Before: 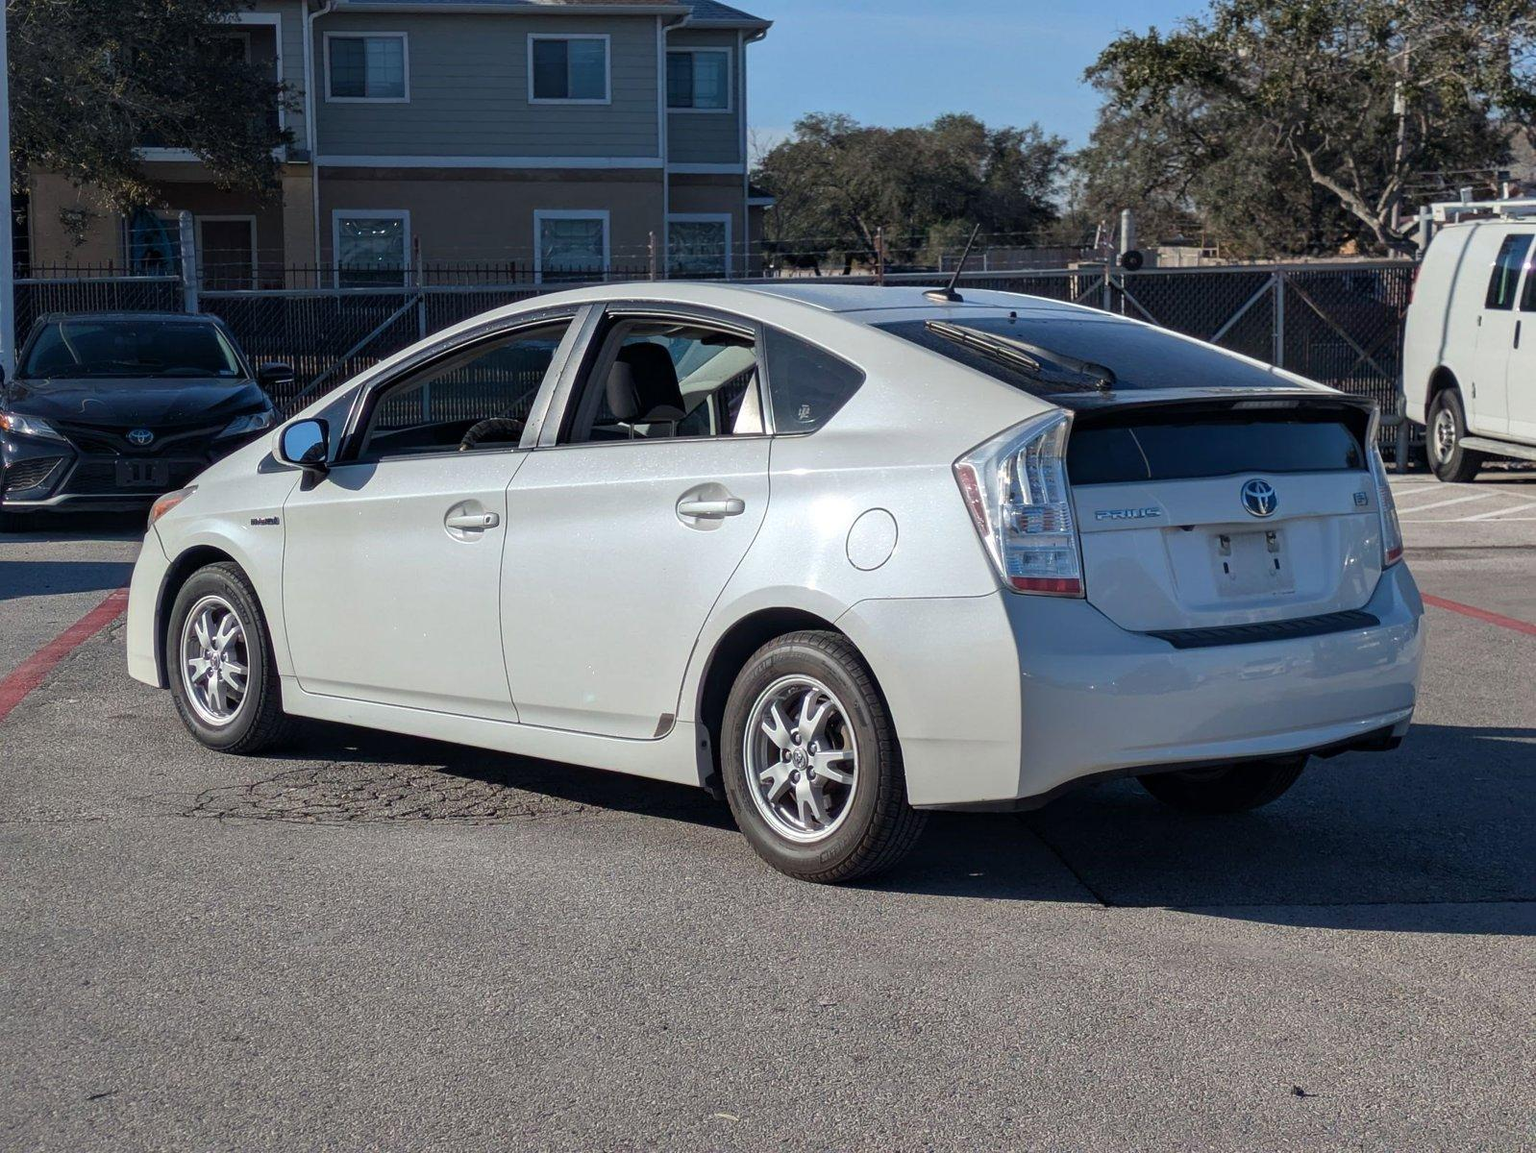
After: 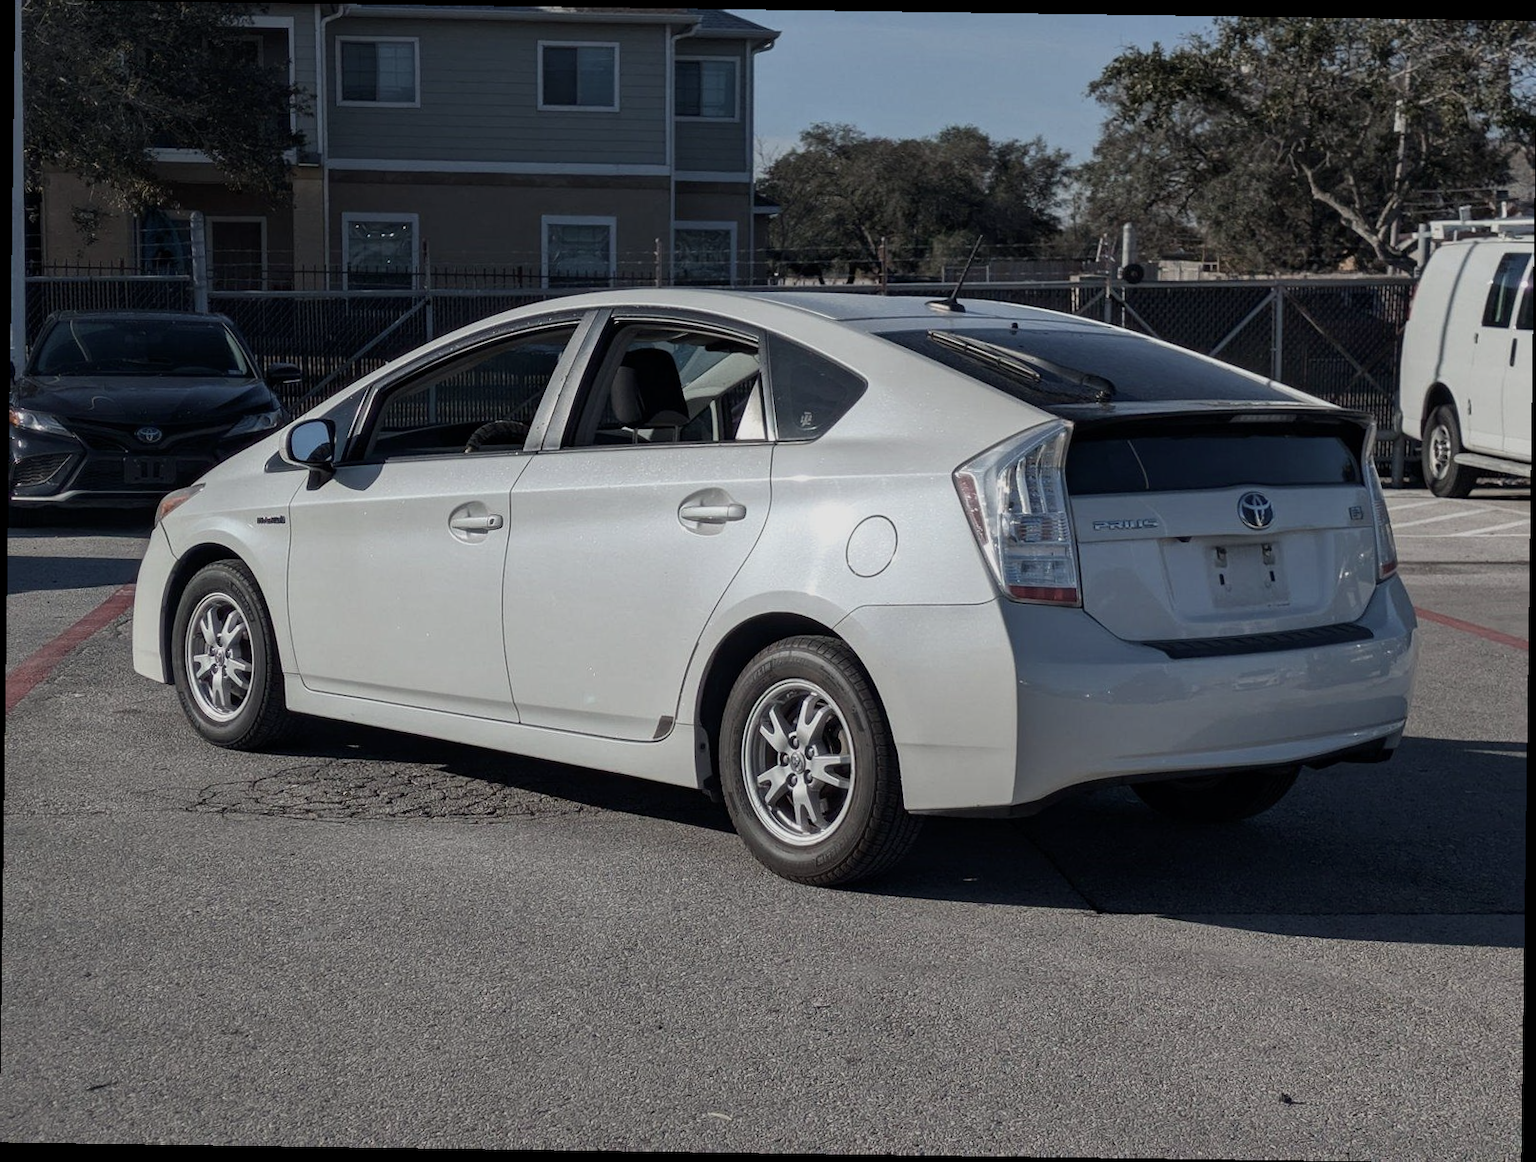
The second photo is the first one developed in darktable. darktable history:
contrast brightness saturation: contrast 0.1, saturation -0.36
rotate and perspective: rotation 0.8°, automatic cropping off
exposure: exposure -0.462 EV, compensate highlight preservation false
